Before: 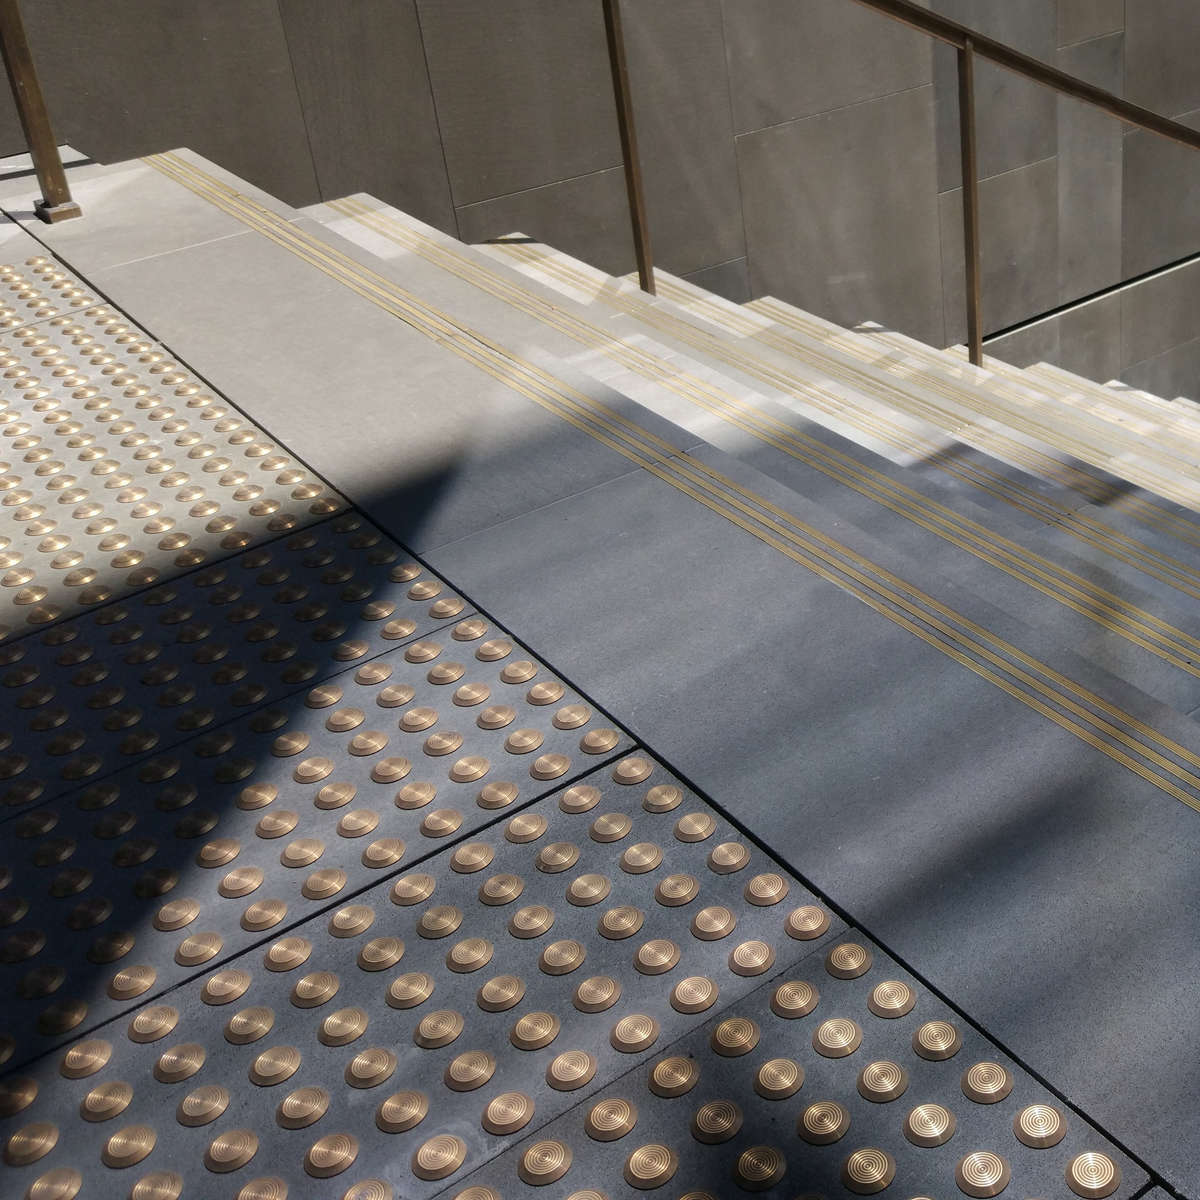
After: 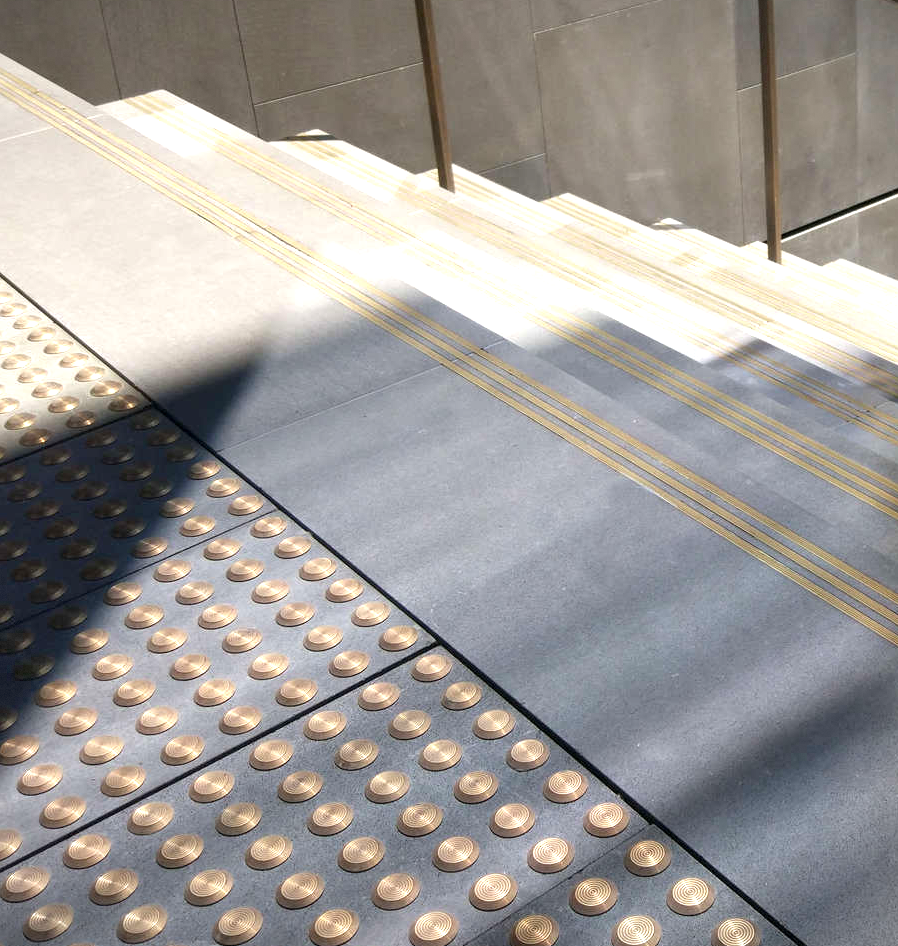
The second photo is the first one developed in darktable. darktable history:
exposure: black level correction 0.001, exposure 0.955 EV, compensate exposure bias true, compensate highlight preservation false
vignetting: fall-off start 97.28%, fall-off radius 79%, brightness -0.462, saturation -0.3, width/height ratio 1.114, dithering 8-bit output, unbound false
crop: left 16.768%, top 8.653%, right 8.362%, bottom 12.485%
